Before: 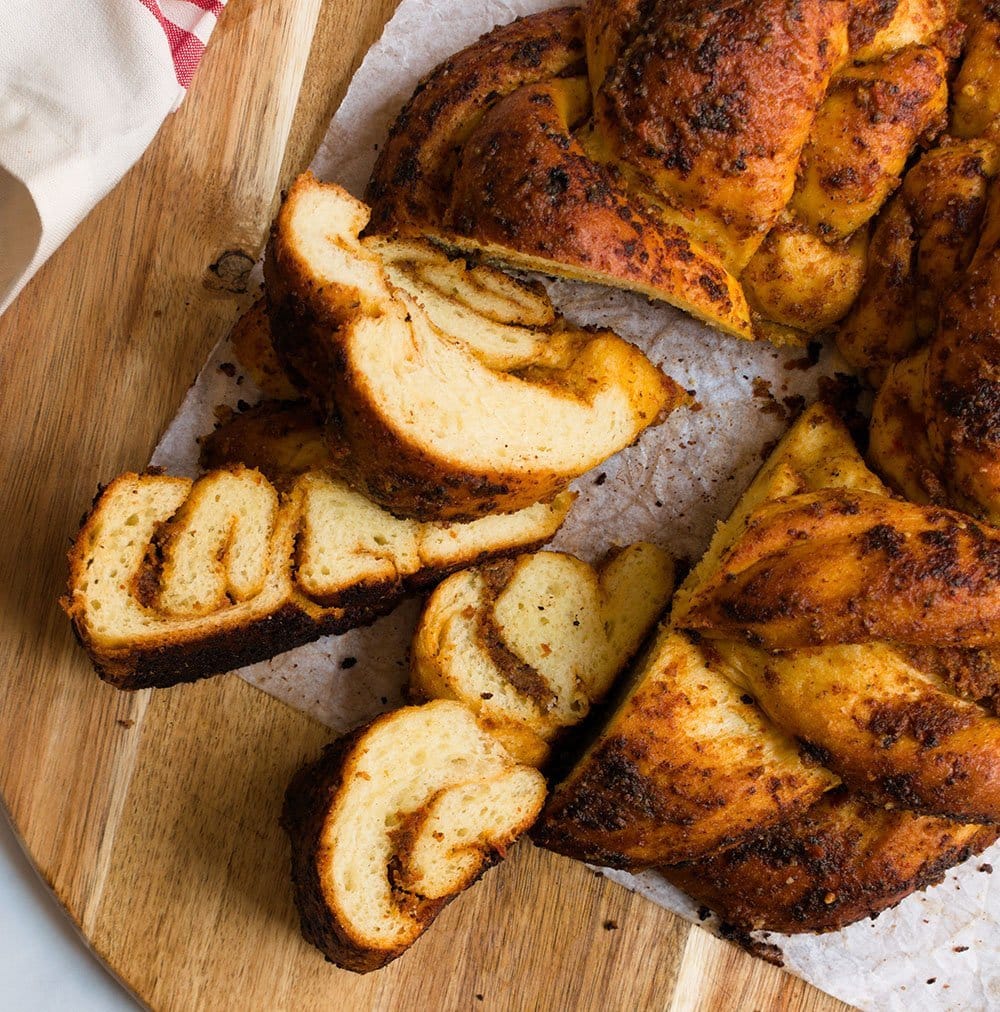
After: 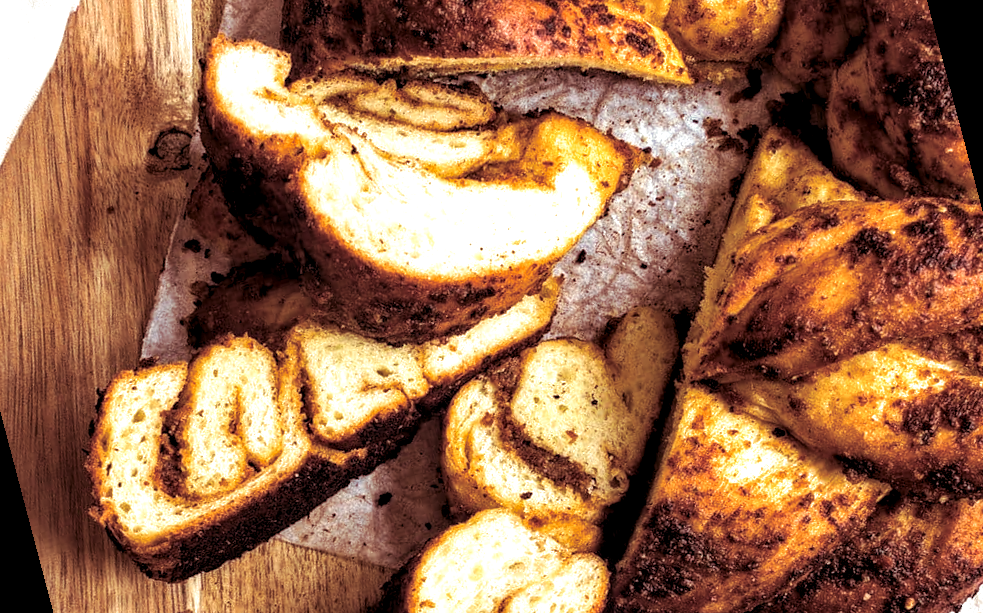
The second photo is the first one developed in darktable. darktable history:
local contrast: detail 160%
rotate and perspective: rotation -14.8°, crop left 0.1, crop right 0.903, crop top 0.25, crop bottom 0.748
split-toning: on, module defaults
tone equalizer: on, module defaults
exposure: exposure 0.556 EV, compensate highlight preservation false
